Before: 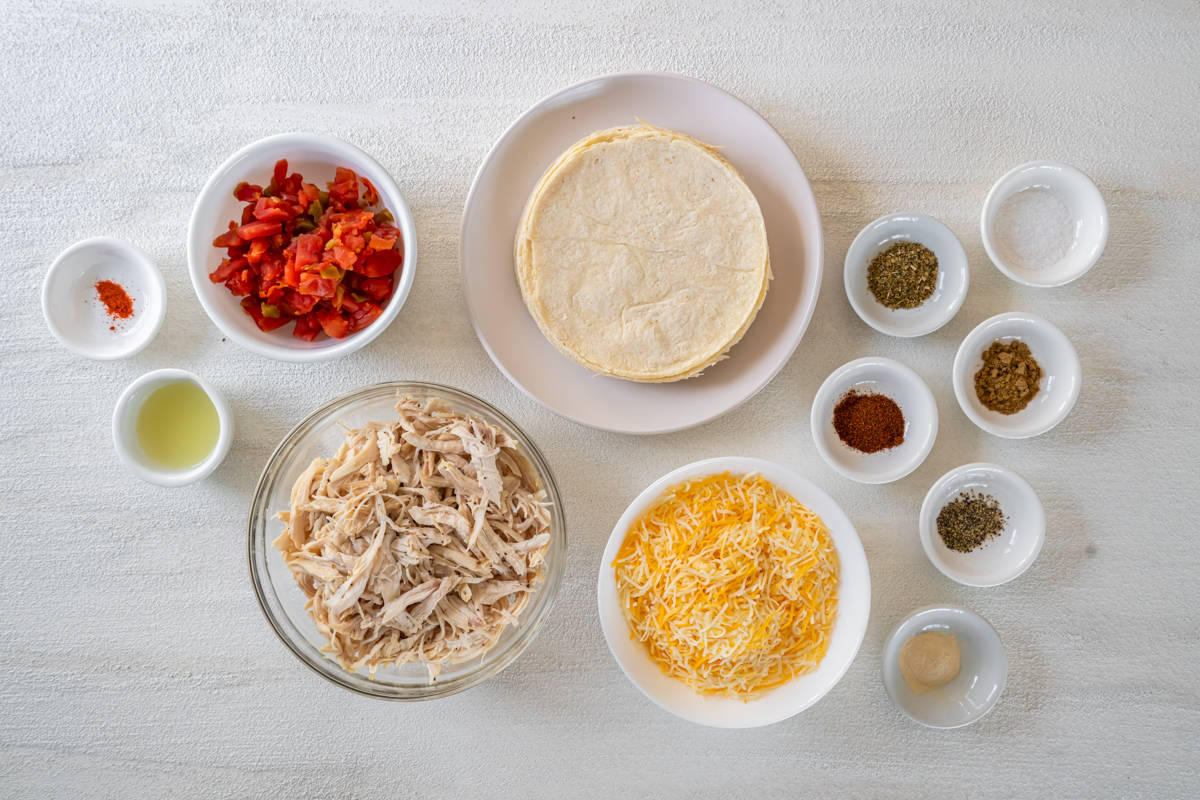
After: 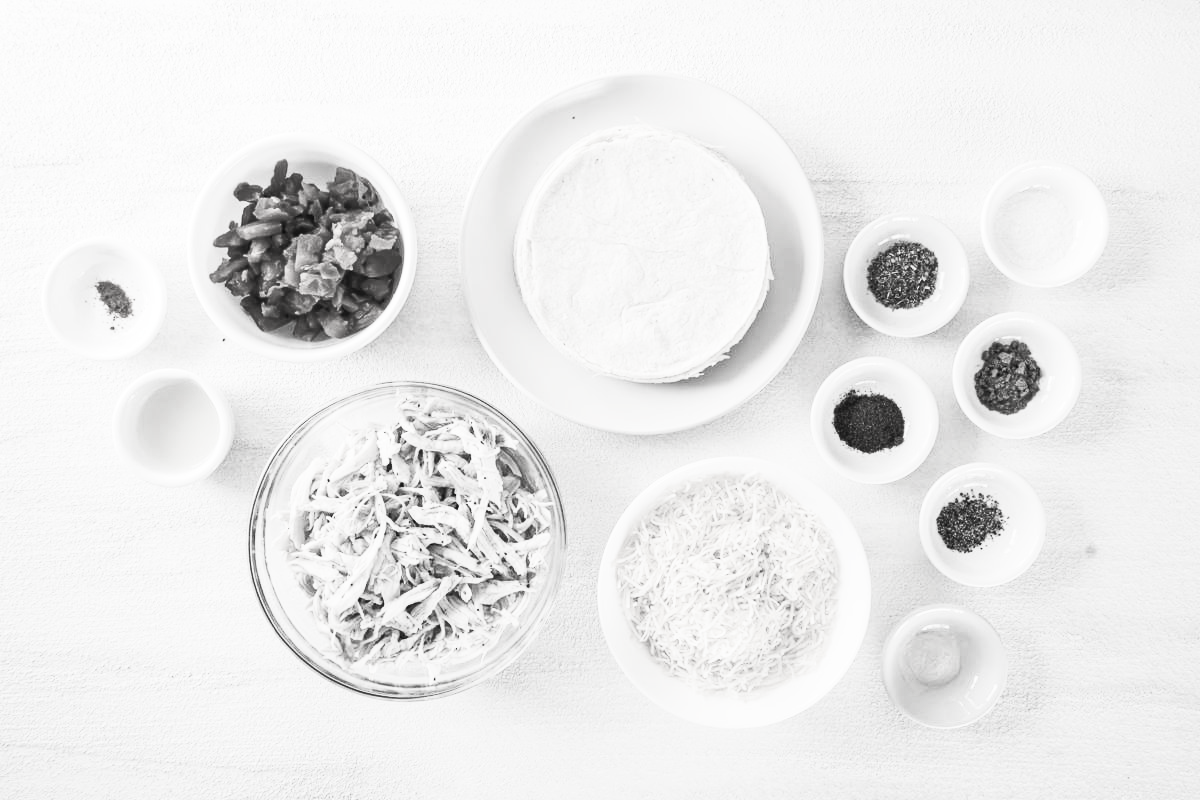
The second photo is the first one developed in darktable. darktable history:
contrast brightness saturation: contrast 0.533, brightness 0.481, saturation -0.989
